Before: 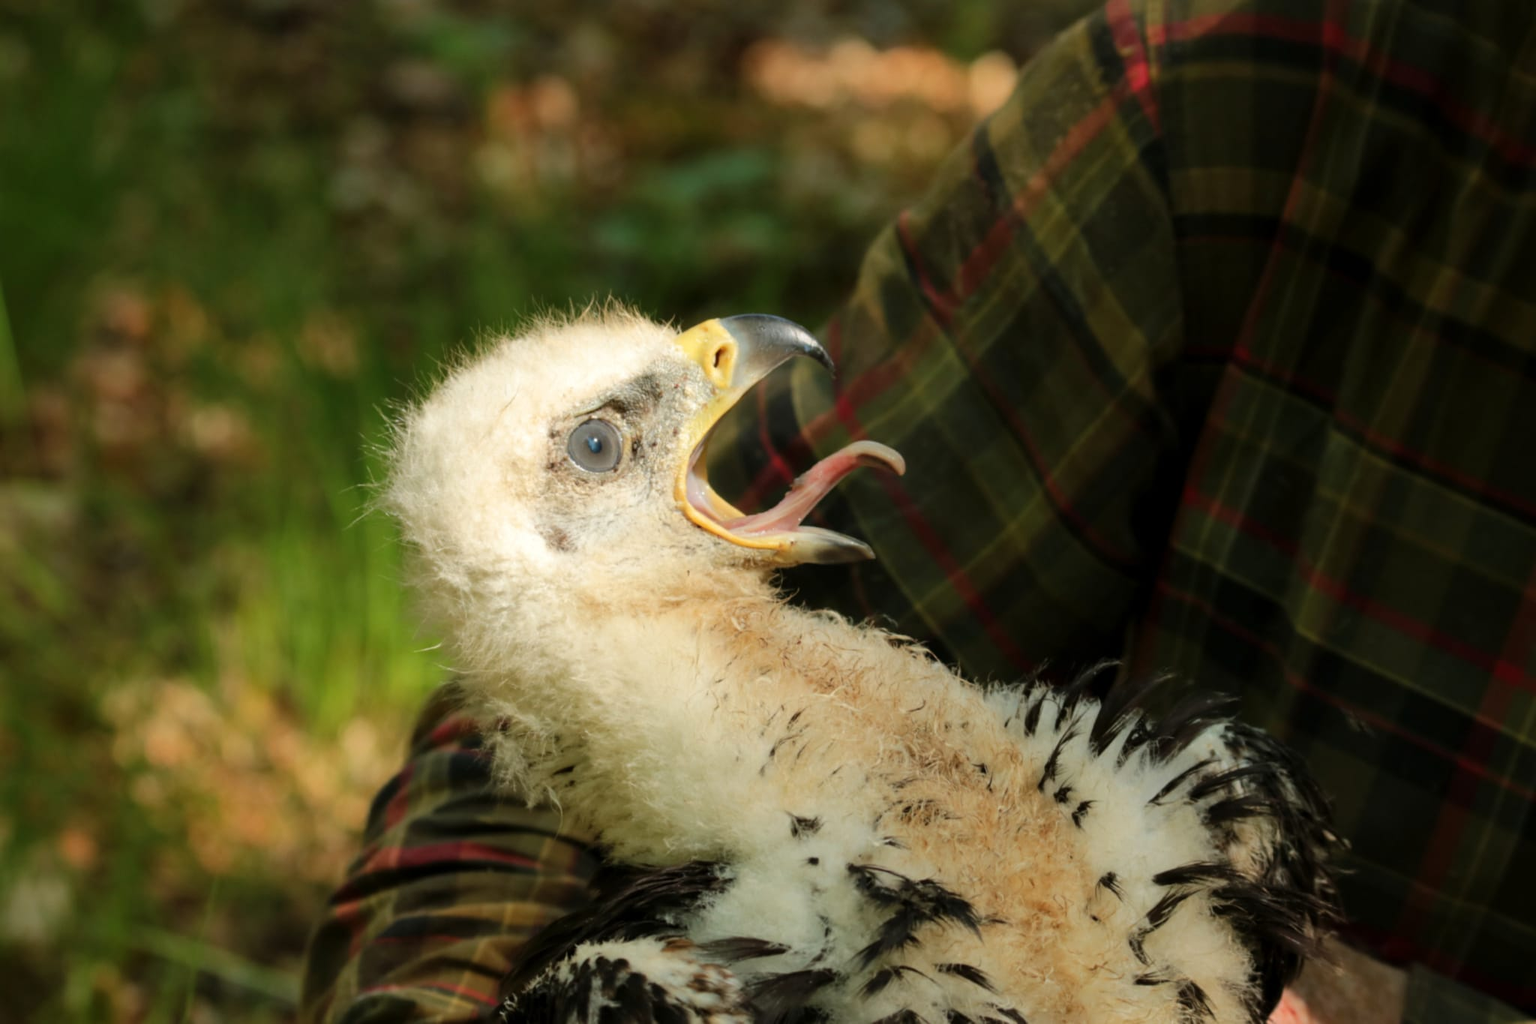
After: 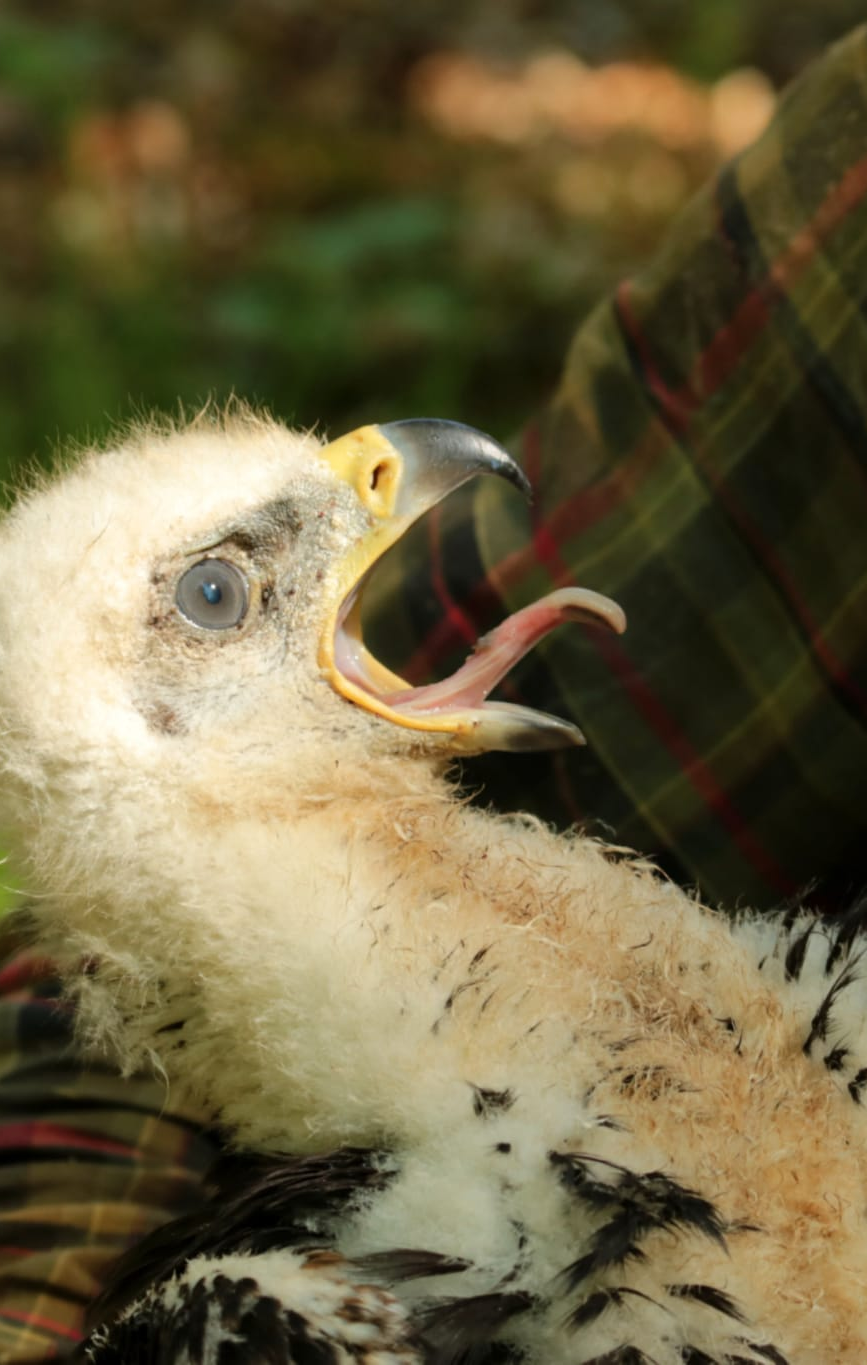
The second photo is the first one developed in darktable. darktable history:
crop: left 28.406%, right 29.22%
